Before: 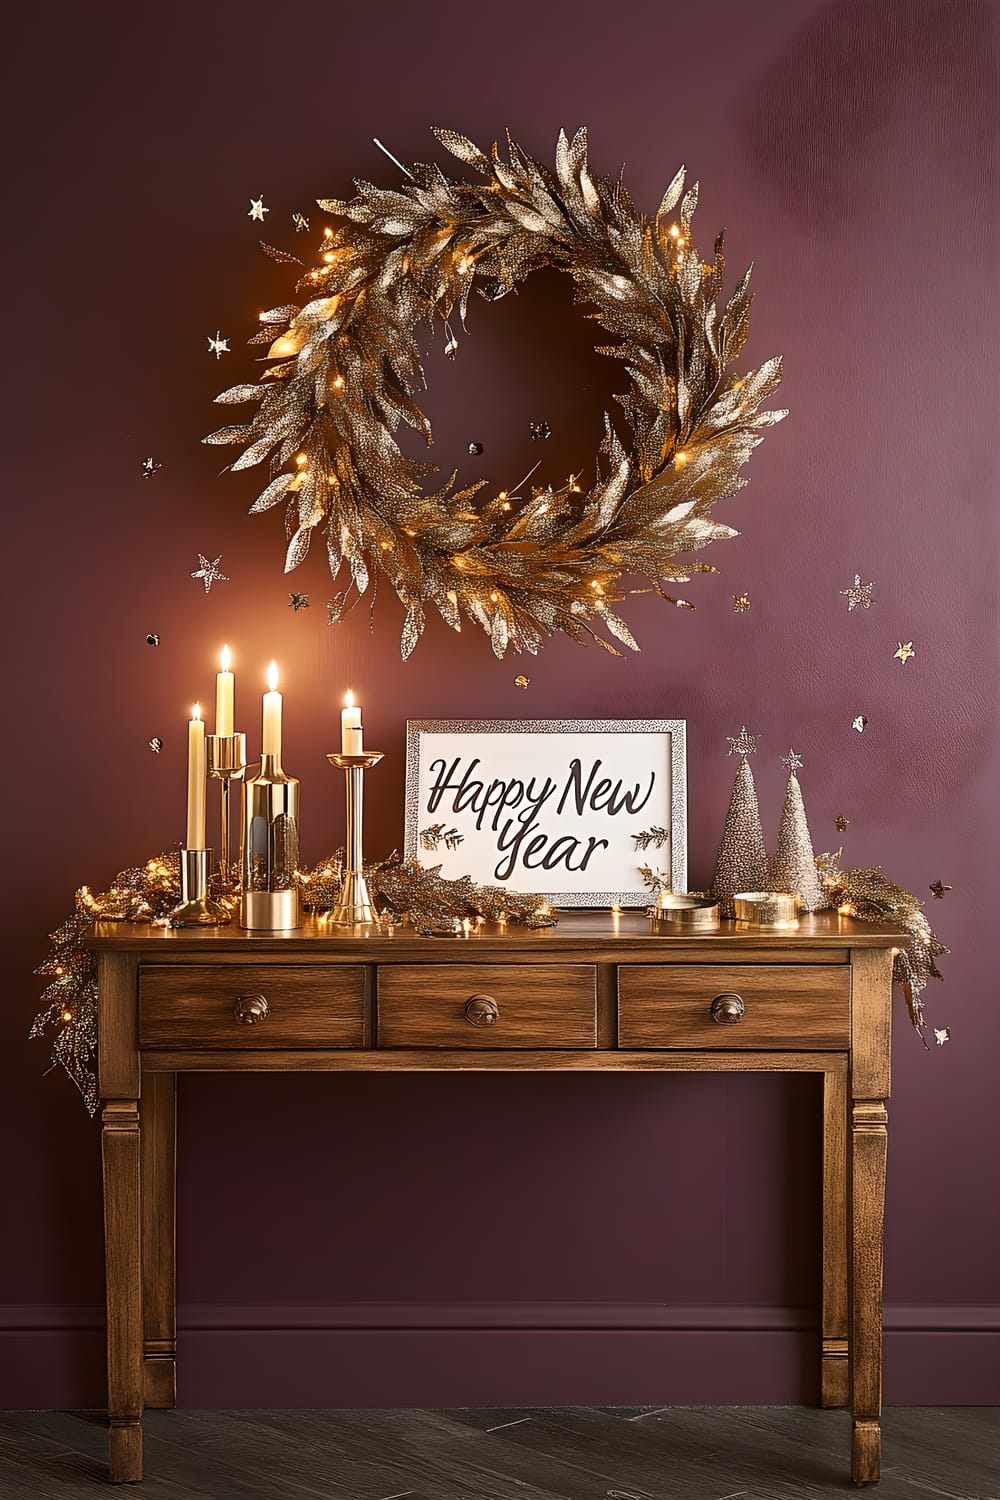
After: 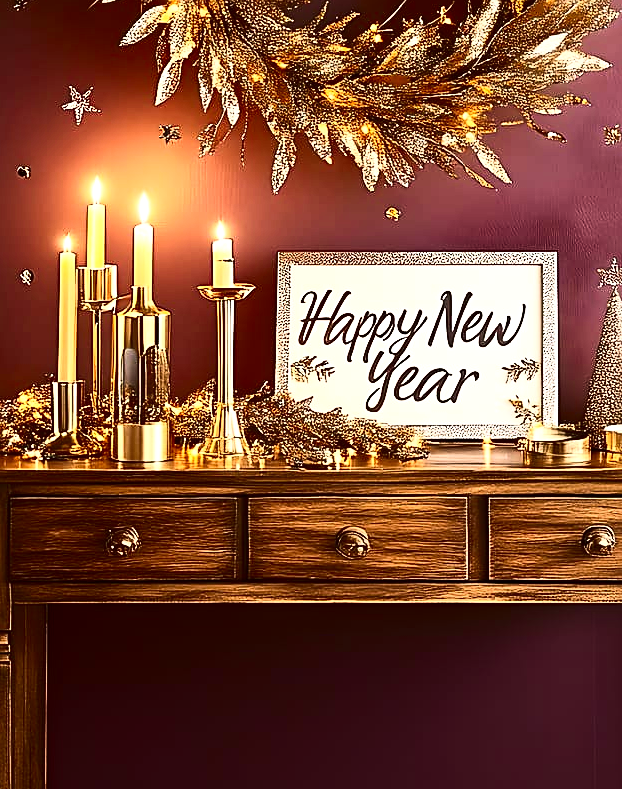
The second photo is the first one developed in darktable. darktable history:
velvia: on, module defaults
sharpen: on, module defaults
crop: left 12.989%, top 31.258%, right 24.795%, bottom 16.092%
color correction: highlights b* 3
contrast brightness saturation: contrast 0.413, brightness 0.04, saturation 0.256
exposure: black level correction 0, exposure 0.498 EV, compensate highlight preservation false
